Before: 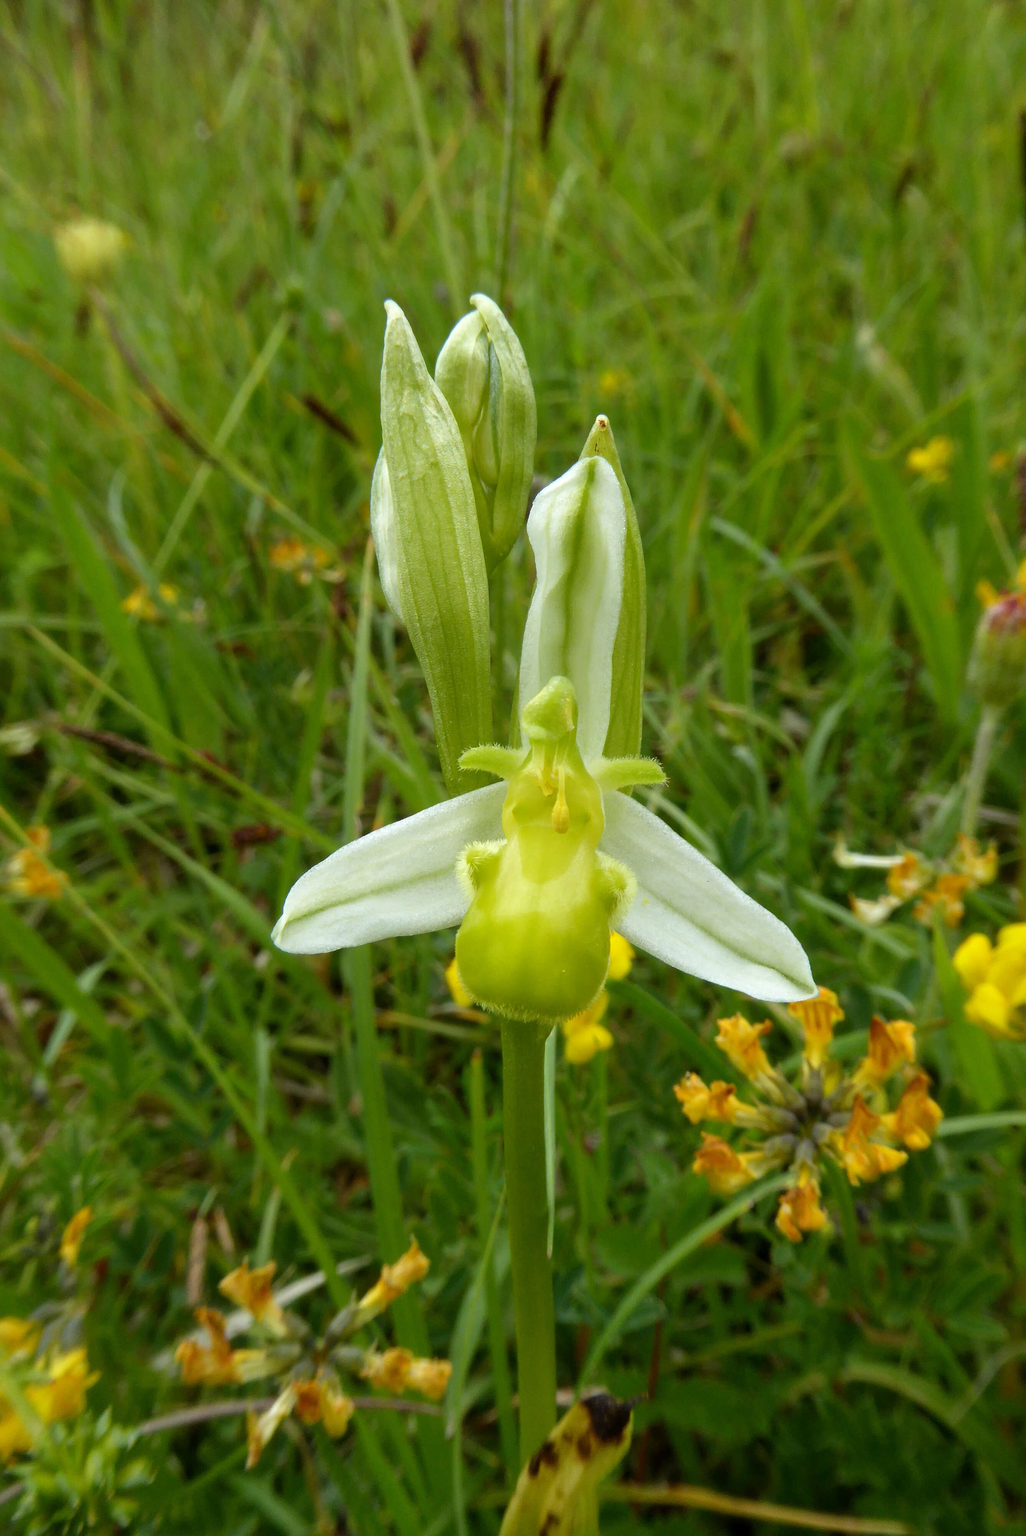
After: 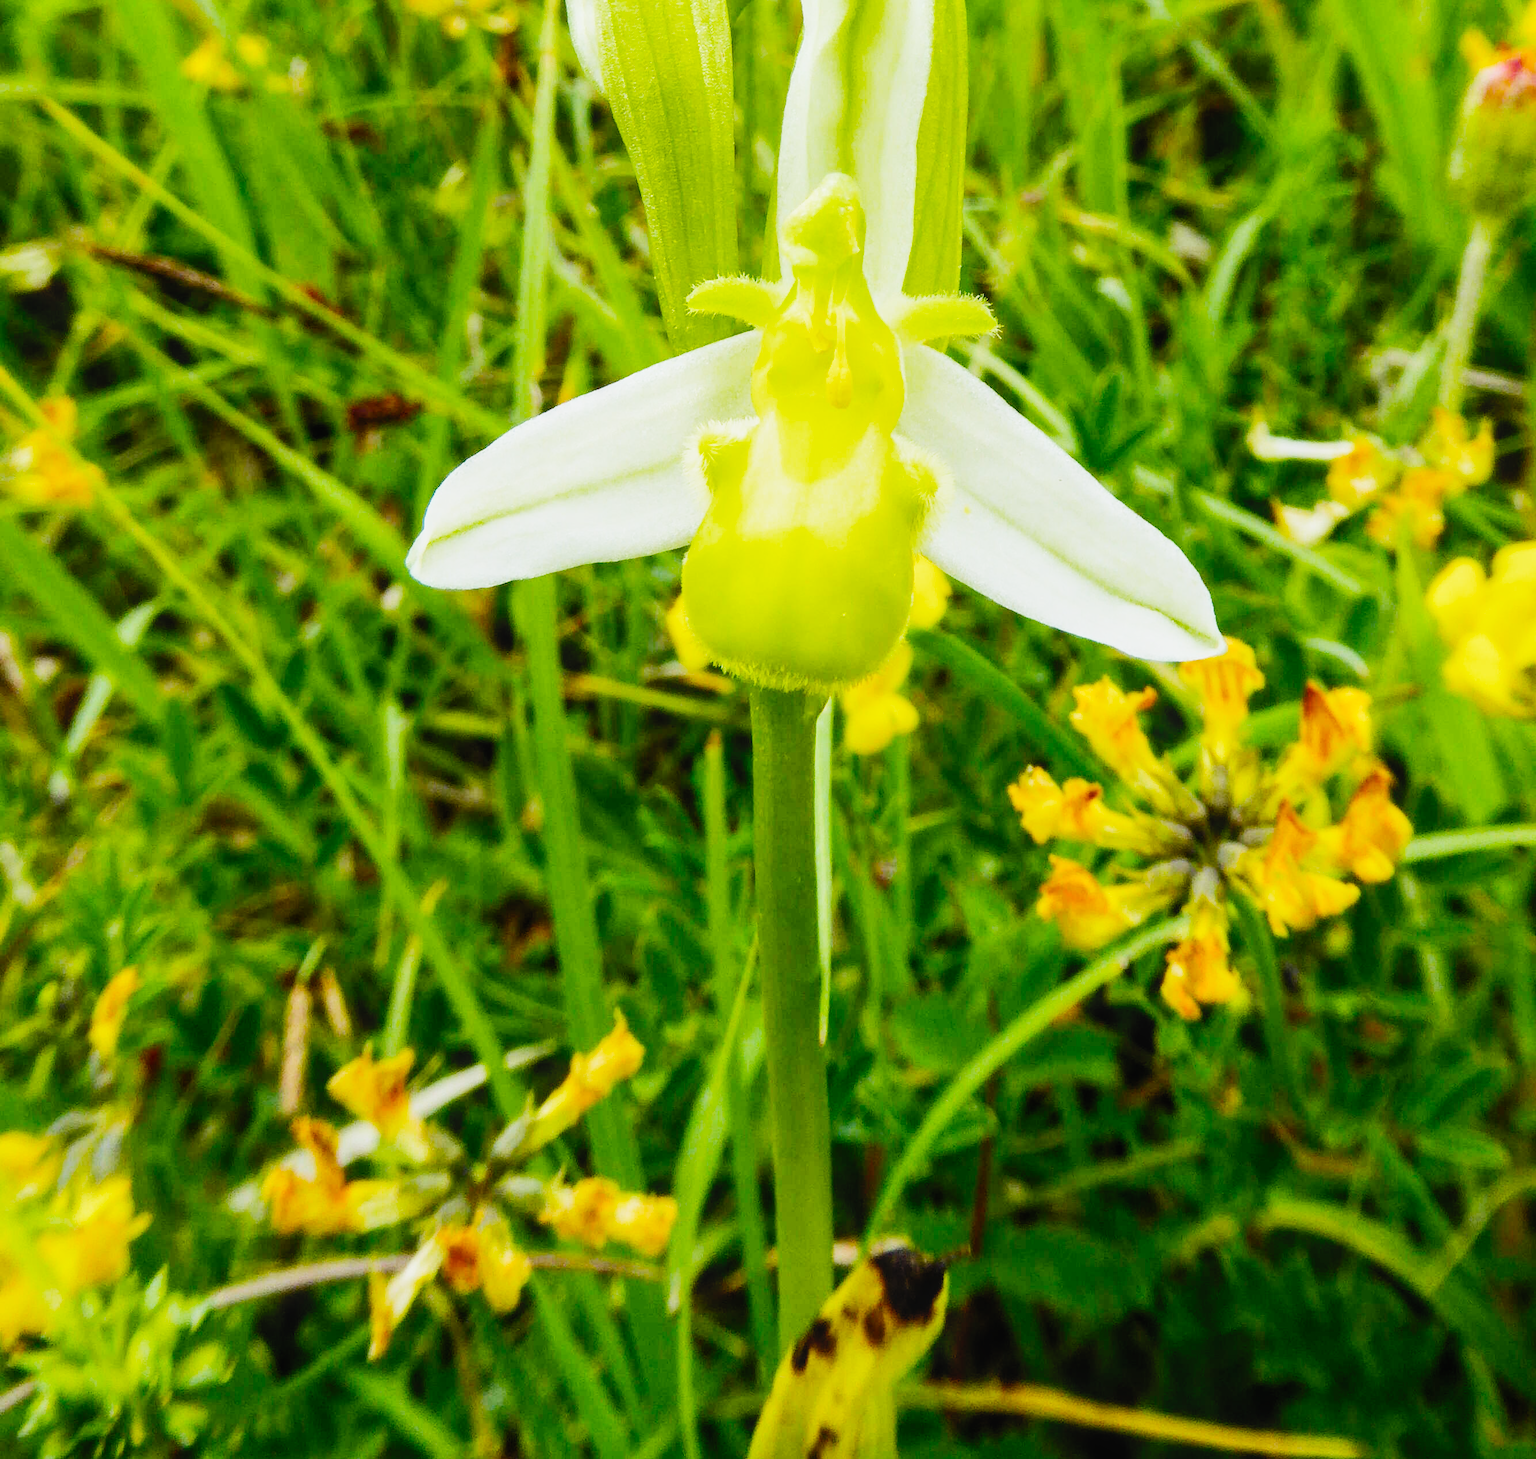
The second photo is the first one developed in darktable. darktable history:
local contrast: detail 110%
filmic rgb: black relative exposure -8.48 EV, white relative exposure 5.57 EV, hardness 3.36, contrast 1.017, add noise in highlights 0, preserve chrominance no, color science v4 (2020)
contrast brightness saturation: contrast 0.203, brightness 0.16, saturation 0.223
crop and rotate: top 36.522%
exposure: exposure 0.736 EV, compensate highlight preservation false
tone equalizer: -8 EV -0.43 EV, -7 EV -0.405 EV, -6 EV -0.321 EV, -5 EV -0.237 EV, -3 EV 0.25 EV, -2 EV 0.341 EV, -1 EV 0.408 EV, +0 EV 0.444 EV, edges refinement/feathering 500, mask exposure compensation -1.57 EV, preserve details no
color balance rgb: shadows lift › luminance -19.757%, power › luminance 1.546%, perceptual saturation grading › global saturation 25.538%
